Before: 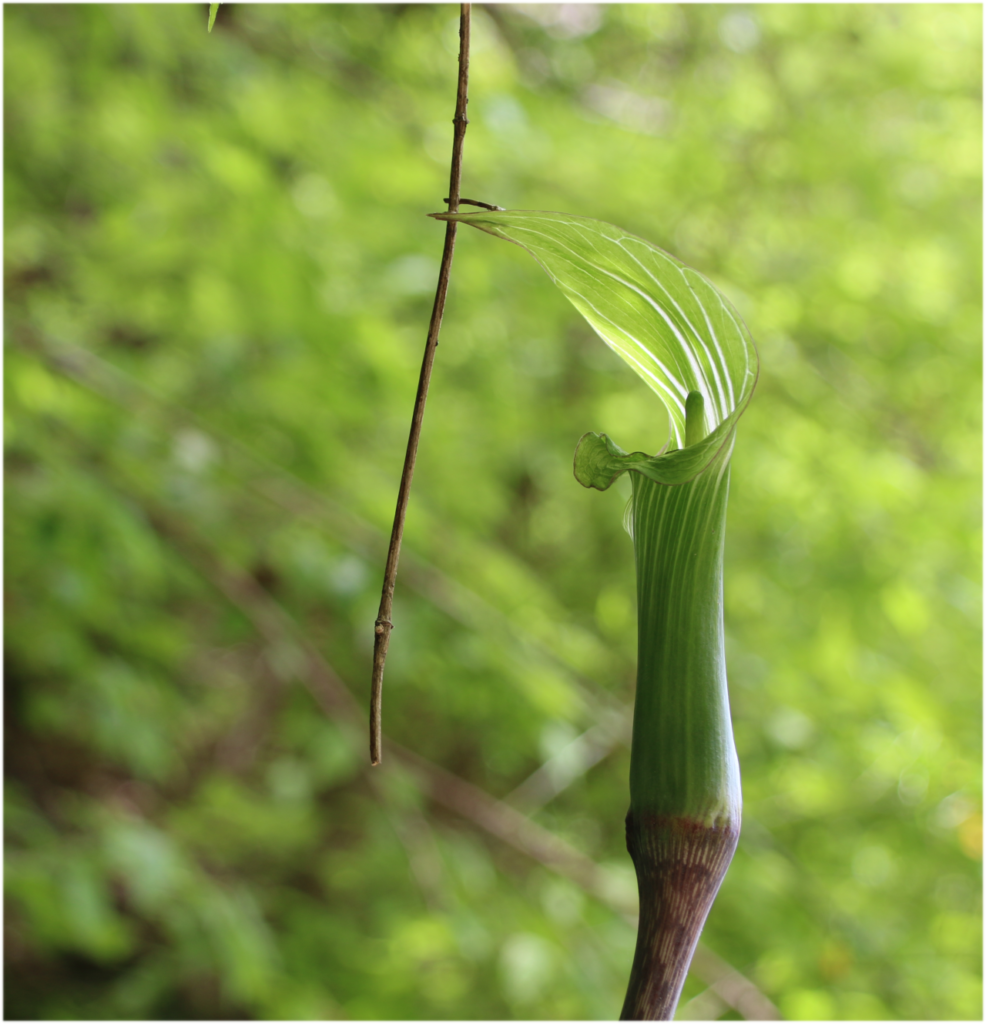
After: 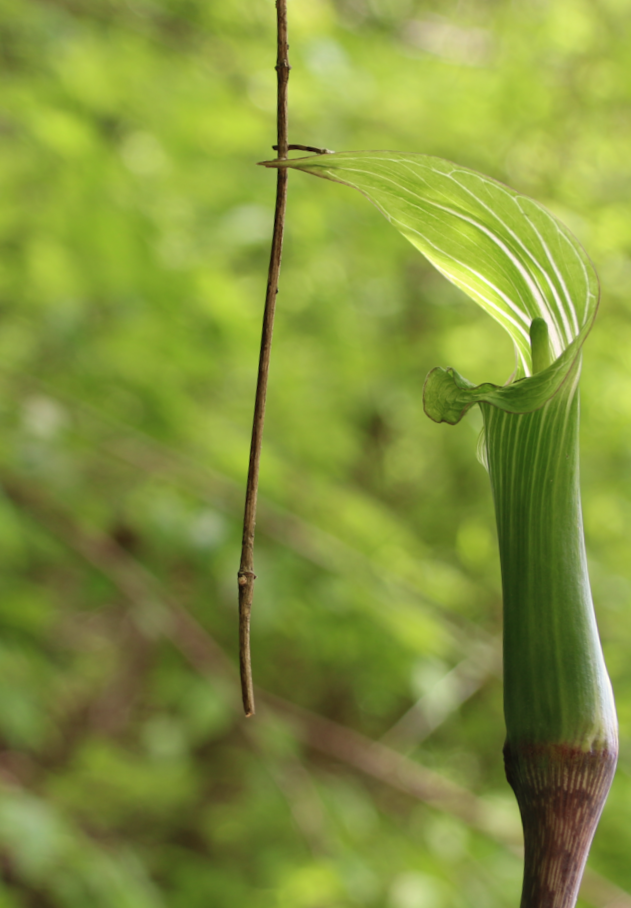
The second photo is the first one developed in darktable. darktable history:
rotate and perspective: rotation -4.57°, crop left 0.054, crop right 0.944, crop top 0.087, crop bottom 0.914
crop and rotate: left 13.537%, right 19.796%
white balance: red 1.045, blue 0.932
